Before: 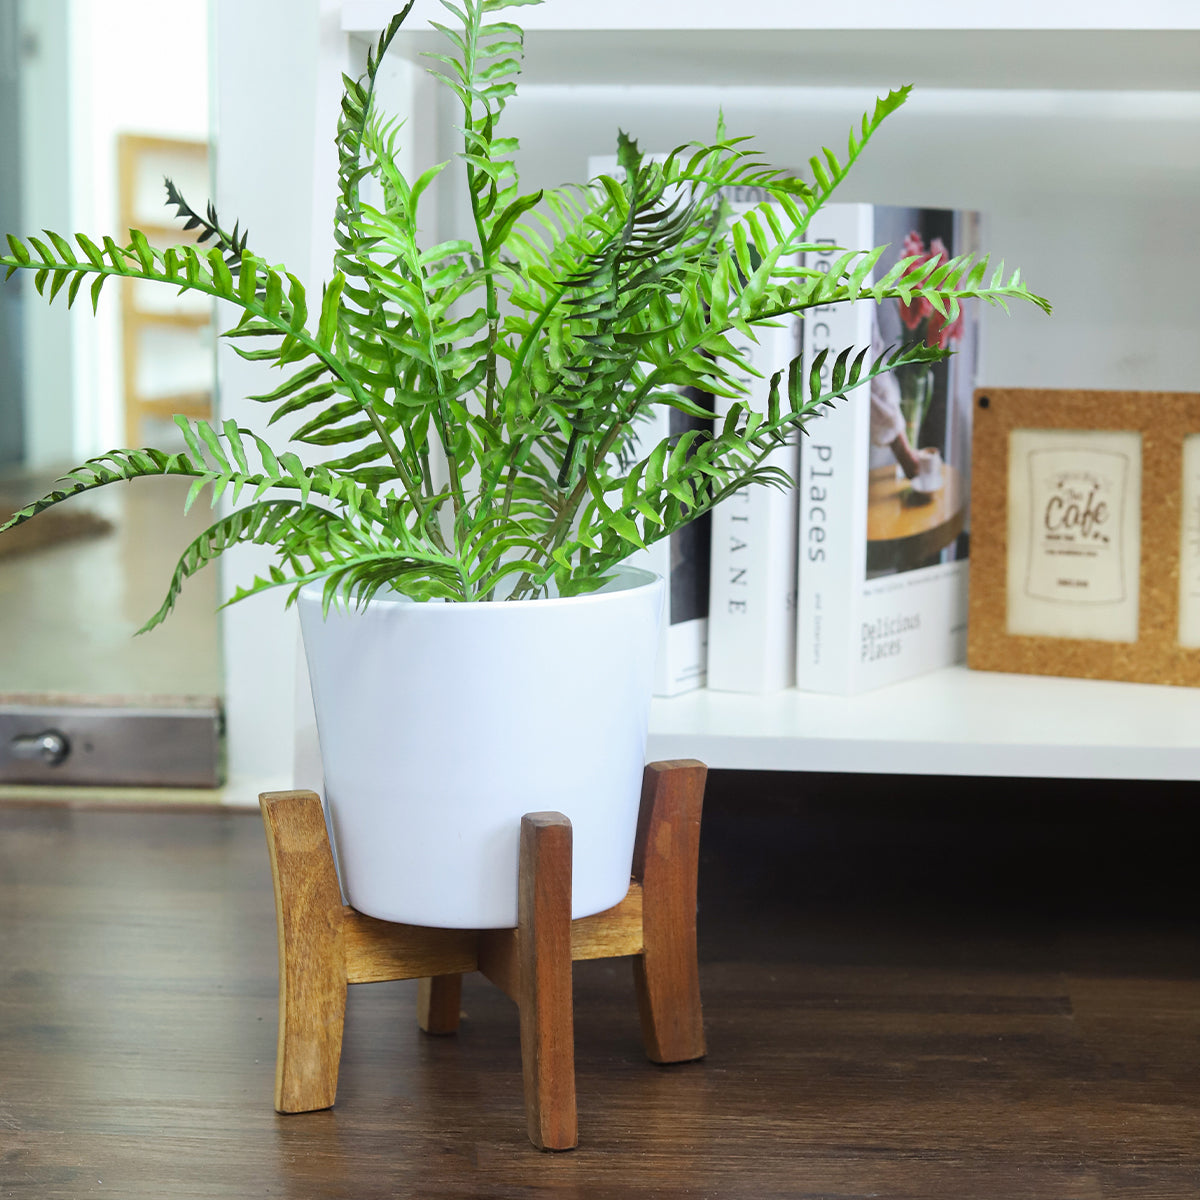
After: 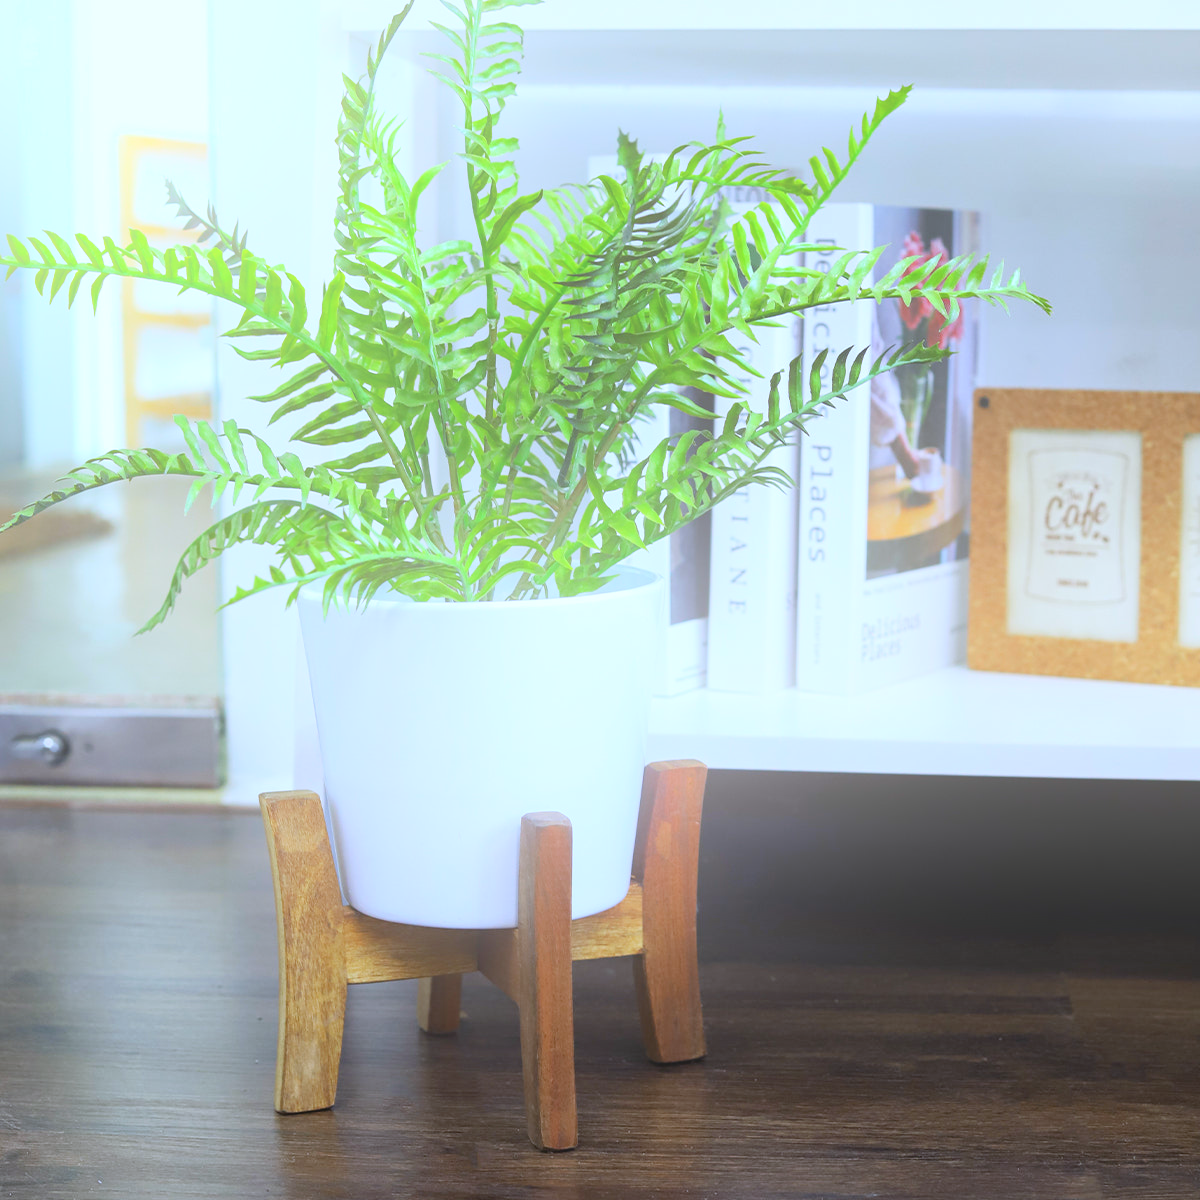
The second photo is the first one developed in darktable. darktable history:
bloom: size 38%, threshold 95%, strength 30%
white balance: red 0.948, green 1.02, blue 1.176
